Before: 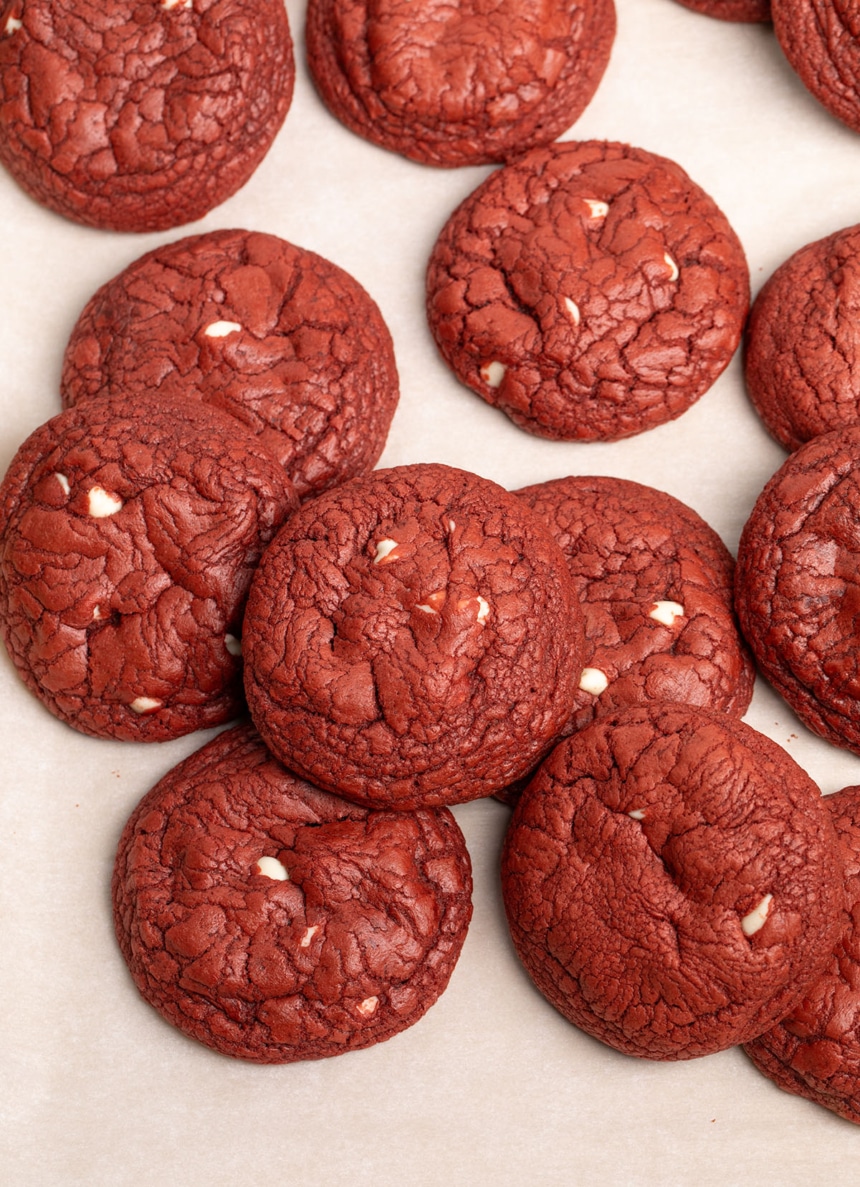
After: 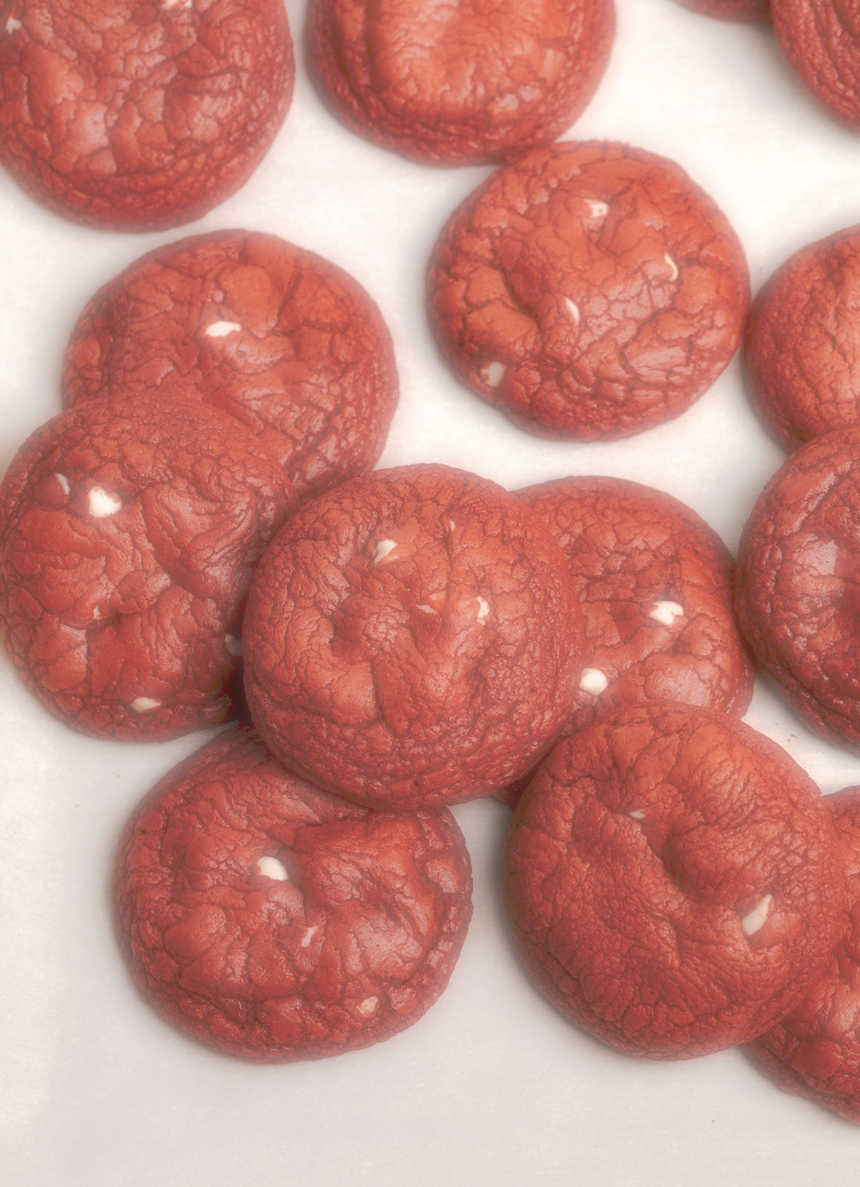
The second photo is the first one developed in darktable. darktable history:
soften: on, module defaults
tone curve: curves: ch0 [(0, 0) (0.003, 0.217) (0.011, 0.217) (0.025, 0.229) (0.044, 0.243) (0.069, 0.253) (0.1, 0.265) (0.136, 0.281) (0.177, 0.305) (0.224, 0.331) (0.277, 0.369) (0.335, 0.415) (0.399, 0.472) (0.468, 0.543) (0.543, 0.609) (0.623, 0.676) (0.709, 0.734) (0.801, 0.798) (0.898, 0.849) (1, 1)], preserve colors none
contrast equalizer: octaves 7, y [[0.6 ×6], [0.55 ×6], [0 ×6], [0 ×6], [0 ×6]], mix 0.29
